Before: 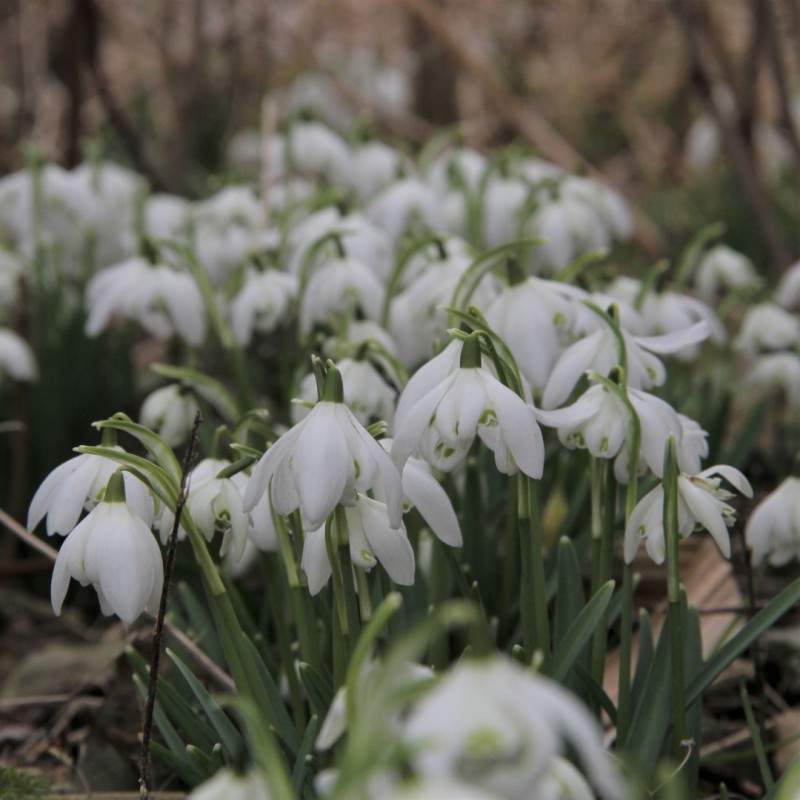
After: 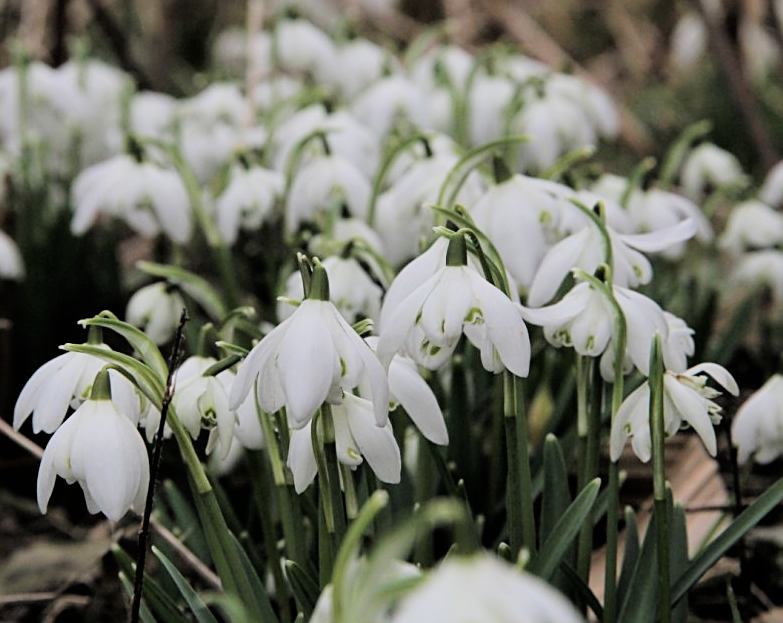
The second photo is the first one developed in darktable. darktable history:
crop and rotate: left 1.814%, top 12.818%, right 0.25%, bottom 9.225%
filmic rgb: black relative exposure -5 EV, hardness 2.88, contrast 1.3
sharpen: on, module defaults
exposure: exposure 0.566 EV, compensate highlight preservation false
